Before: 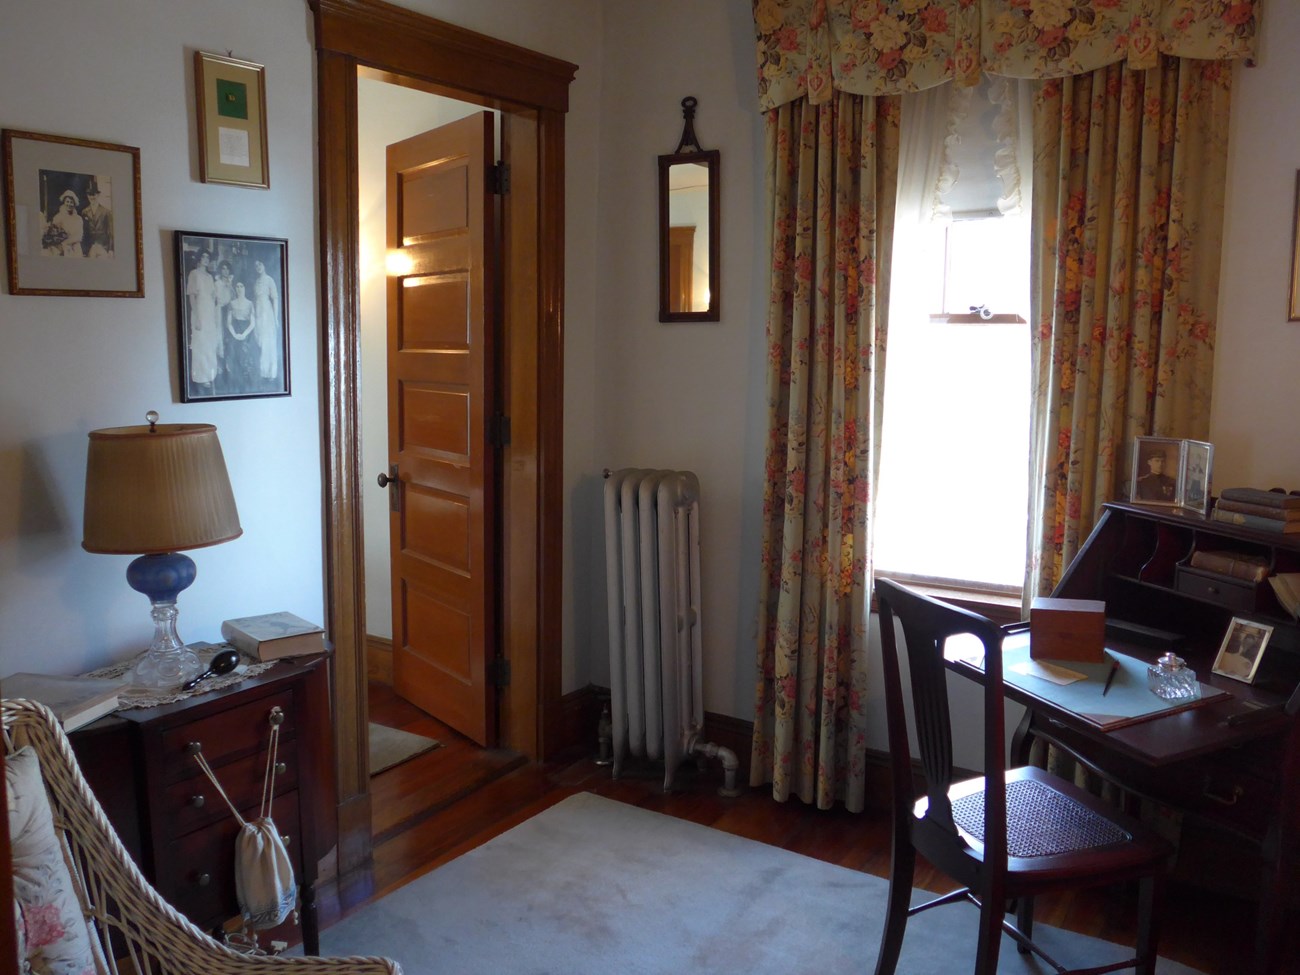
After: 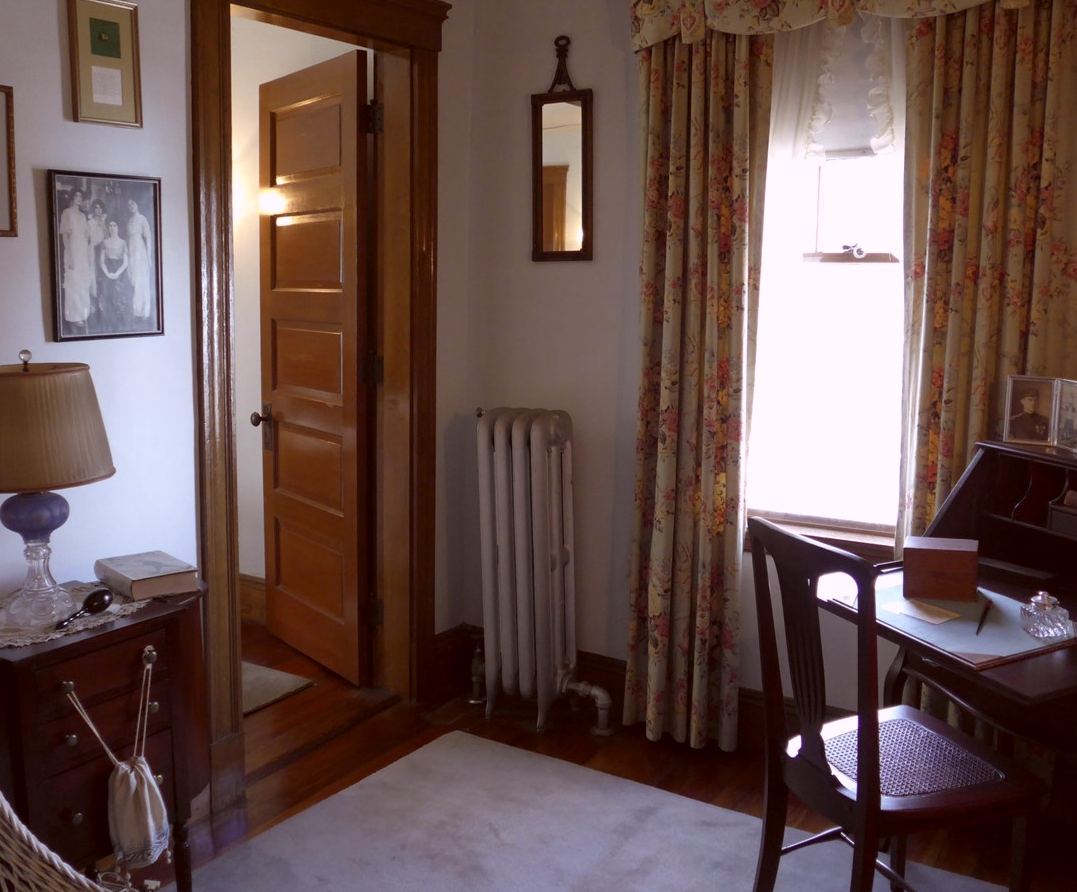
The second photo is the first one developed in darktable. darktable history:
crop: left 9.807%, top 6.259%, right 7.334%, bottom 2.177%
color correction: highlights a* 10.21, highlights b* 9.79, shadows a* 8.61, shadows b* 7.88, saturation 0.8
white balance: red 0.924, blue 1.095
